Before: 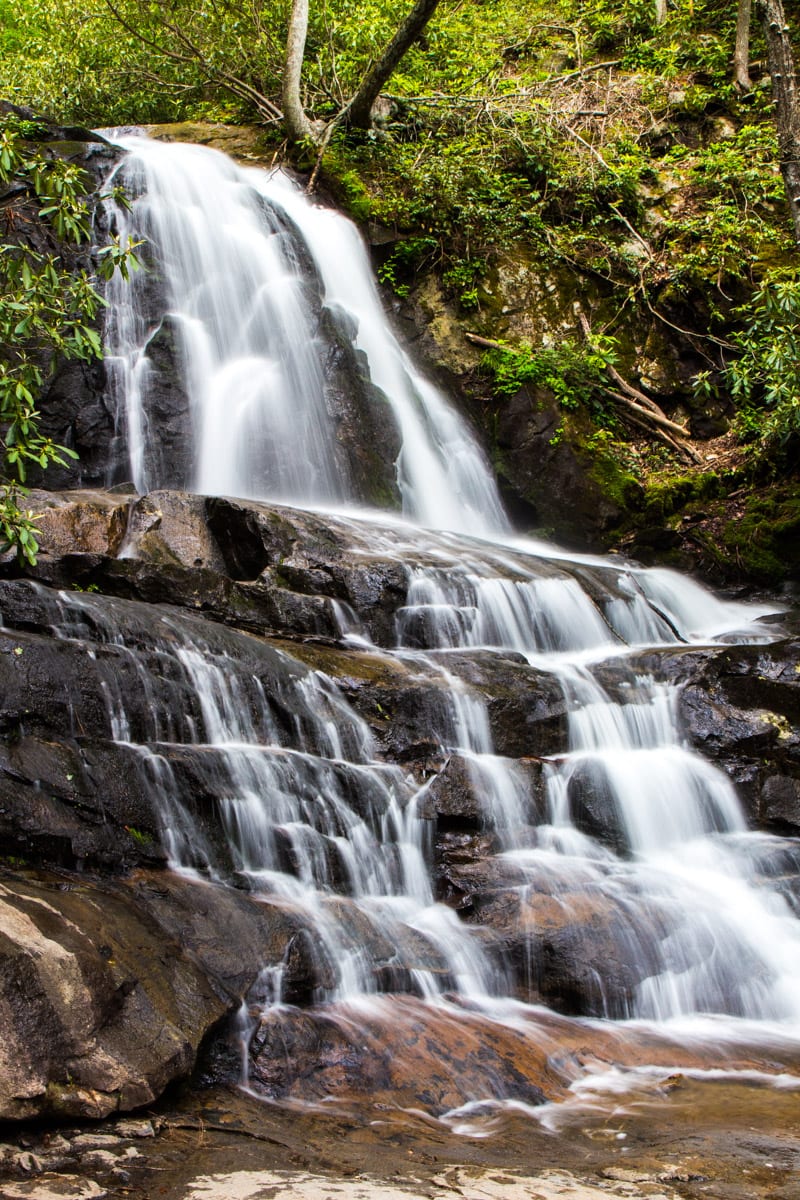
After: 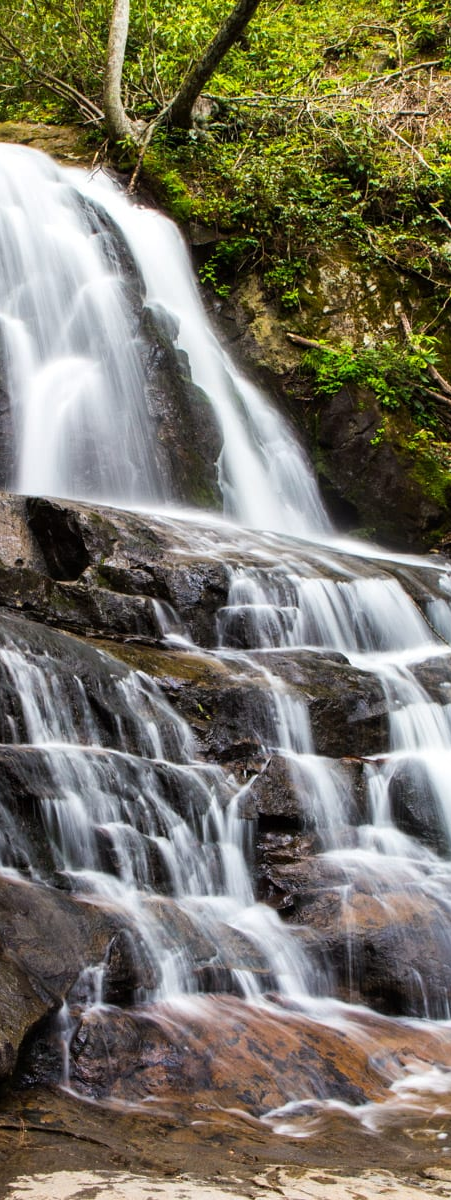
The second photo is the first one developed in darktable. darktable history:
crop and rotate: left 22.401%, right 21.157%
